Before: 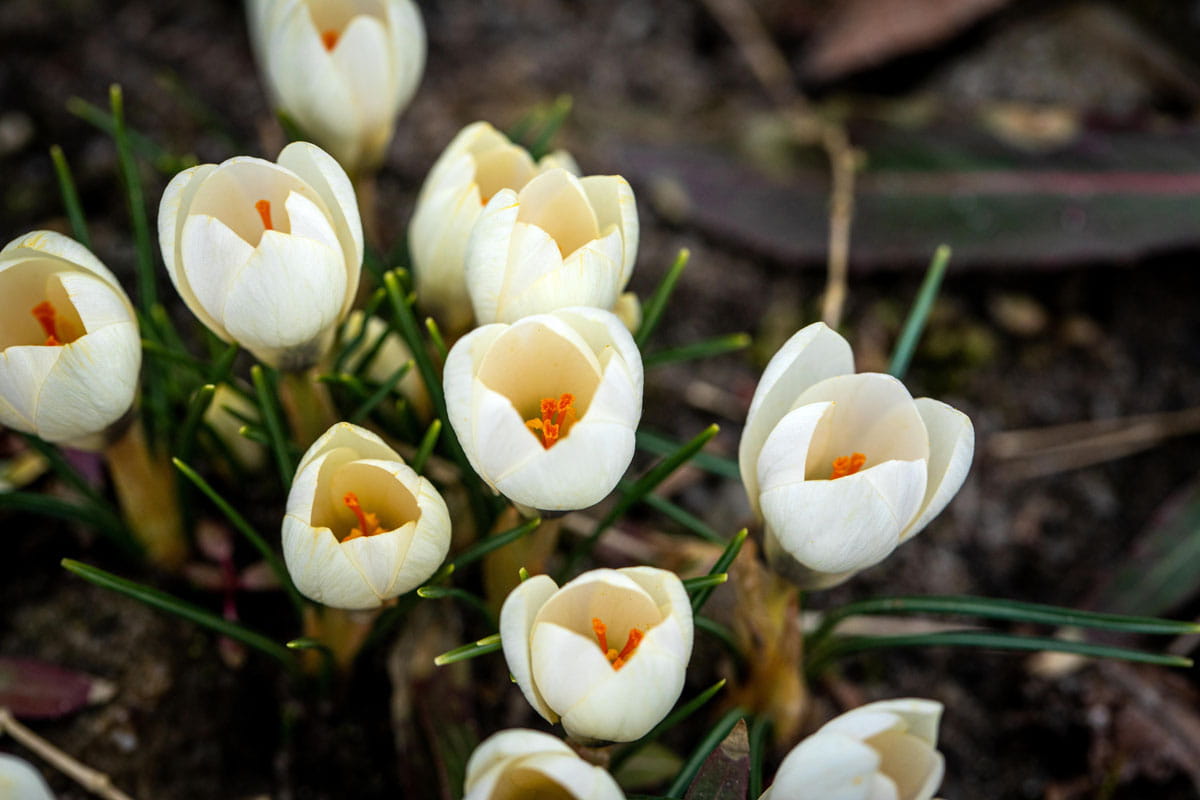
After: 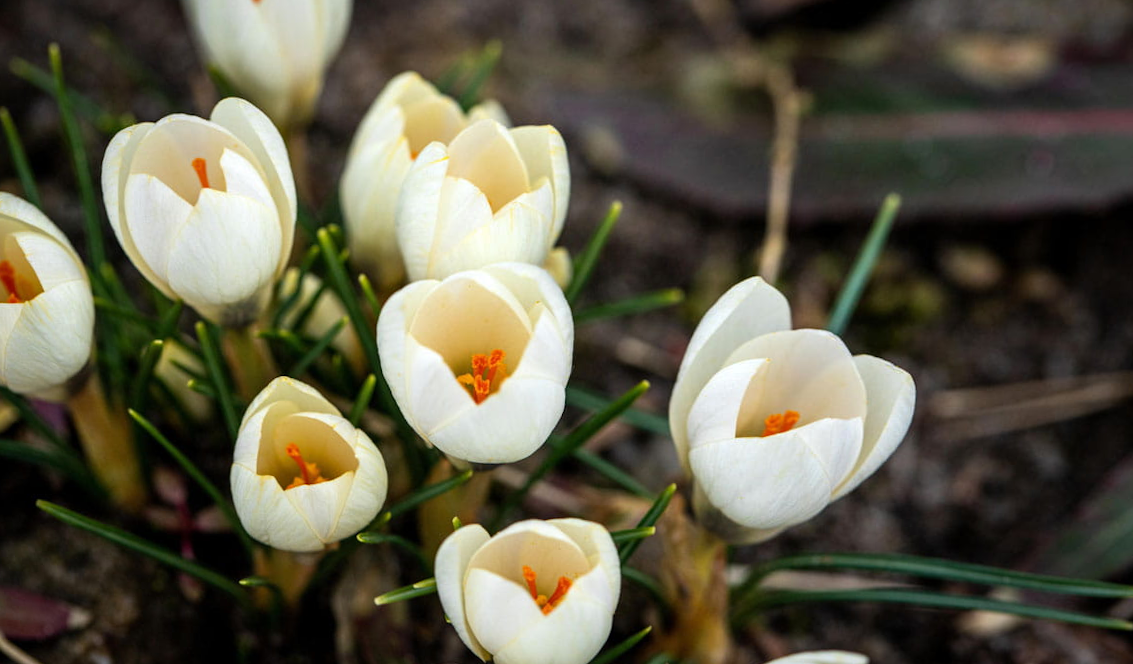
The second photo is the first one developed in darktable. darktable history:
crop and rotate: top 5.609%, bottom 5.609%
rotate and perspective: rotation 0.062°, lens shift (vertical) 0.115, lens shift (horizontal) -0.133, crop left 0.047, crop right 0.94, crop top 0.061, crop bottom 0.94
